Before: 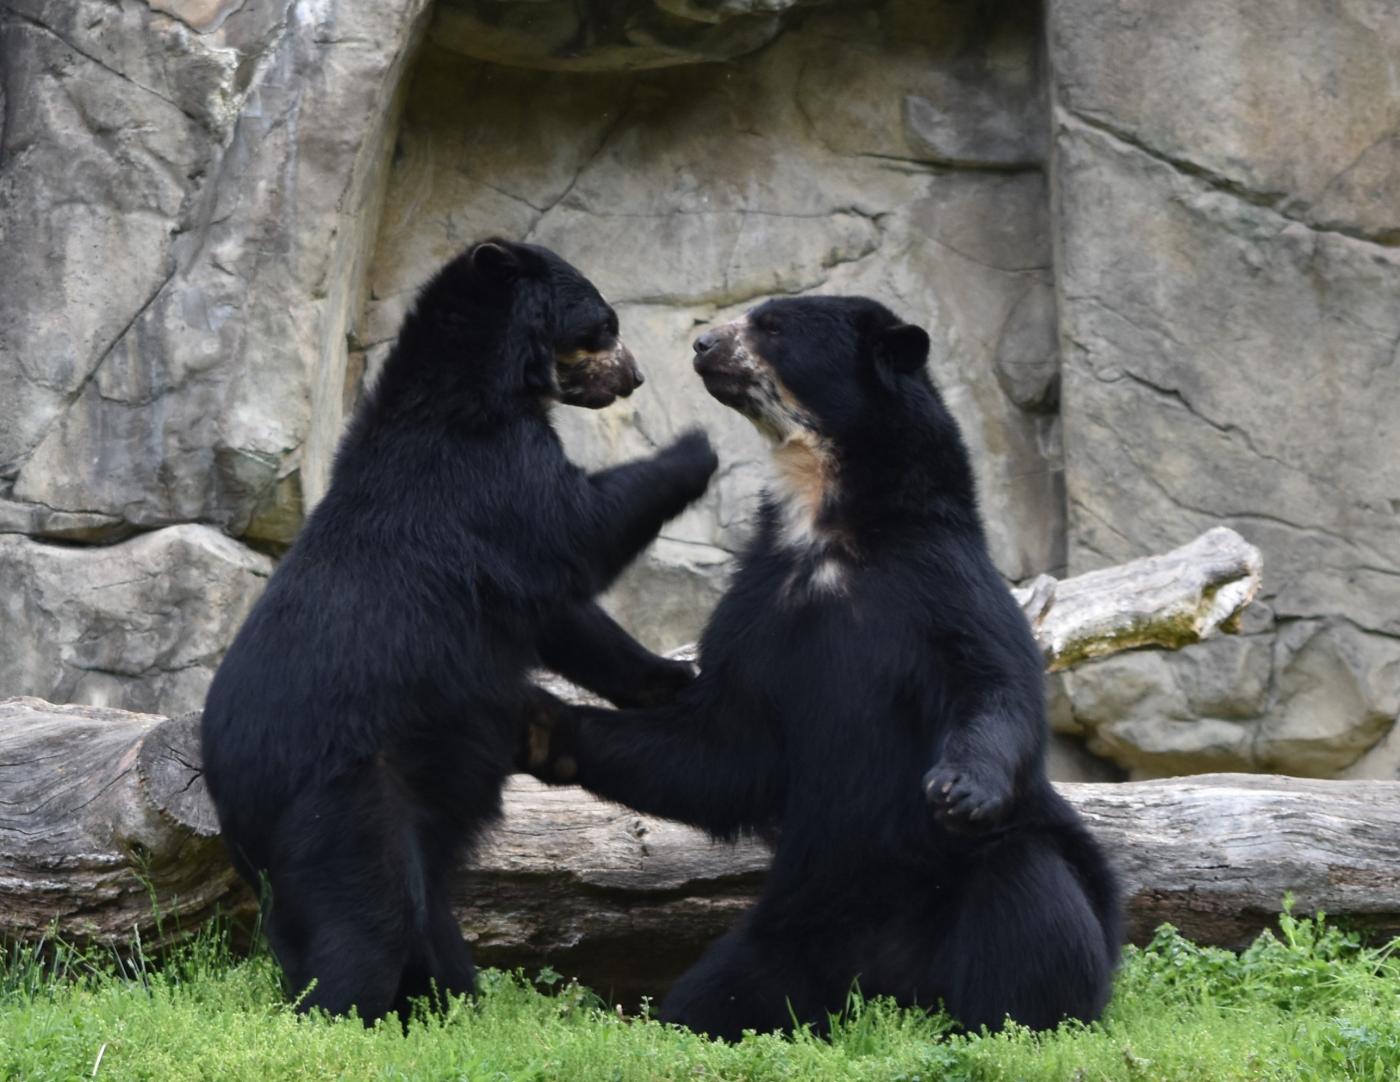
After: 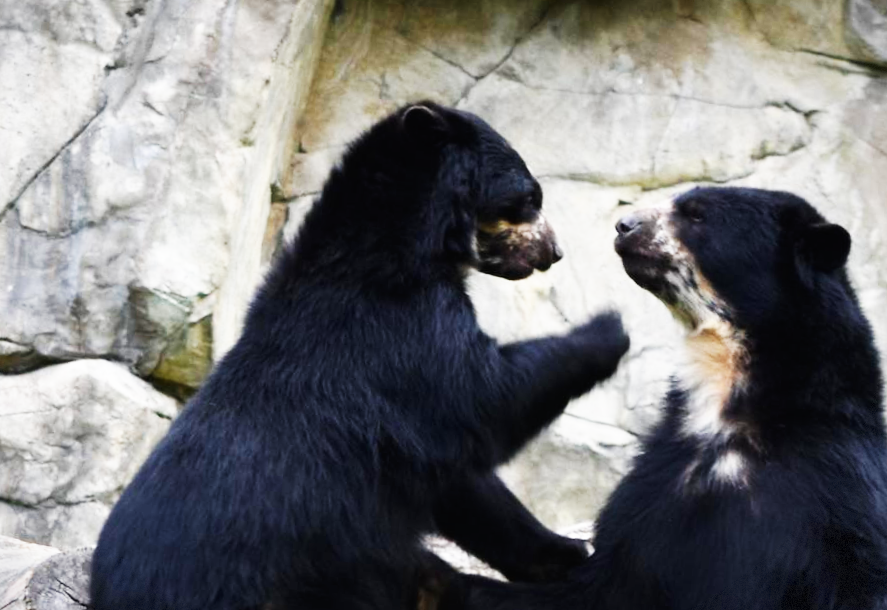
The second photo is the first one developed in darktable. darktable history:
base curve: curves: ch0 [(0, 0) (0.007, 0.004) (0.027, 0.03) (0.046, 0.07) (0.207, 0.54) (0.442, 0.872) (0.673, 0.972) (1, 1)], preserve colors none
exposure: compensate exposure bias true, compensate highlight preservation false
crop and rotate: angle -4.99°, left 2.122%, top 6.945%, right 27.566%, bottom 30.519%
vignetting: fall-off start 100%, fall-off radius 71%, brightness -0.434, saturation -0.2, width/height ratio 1.178, dithering 8-bit output, unbound false
